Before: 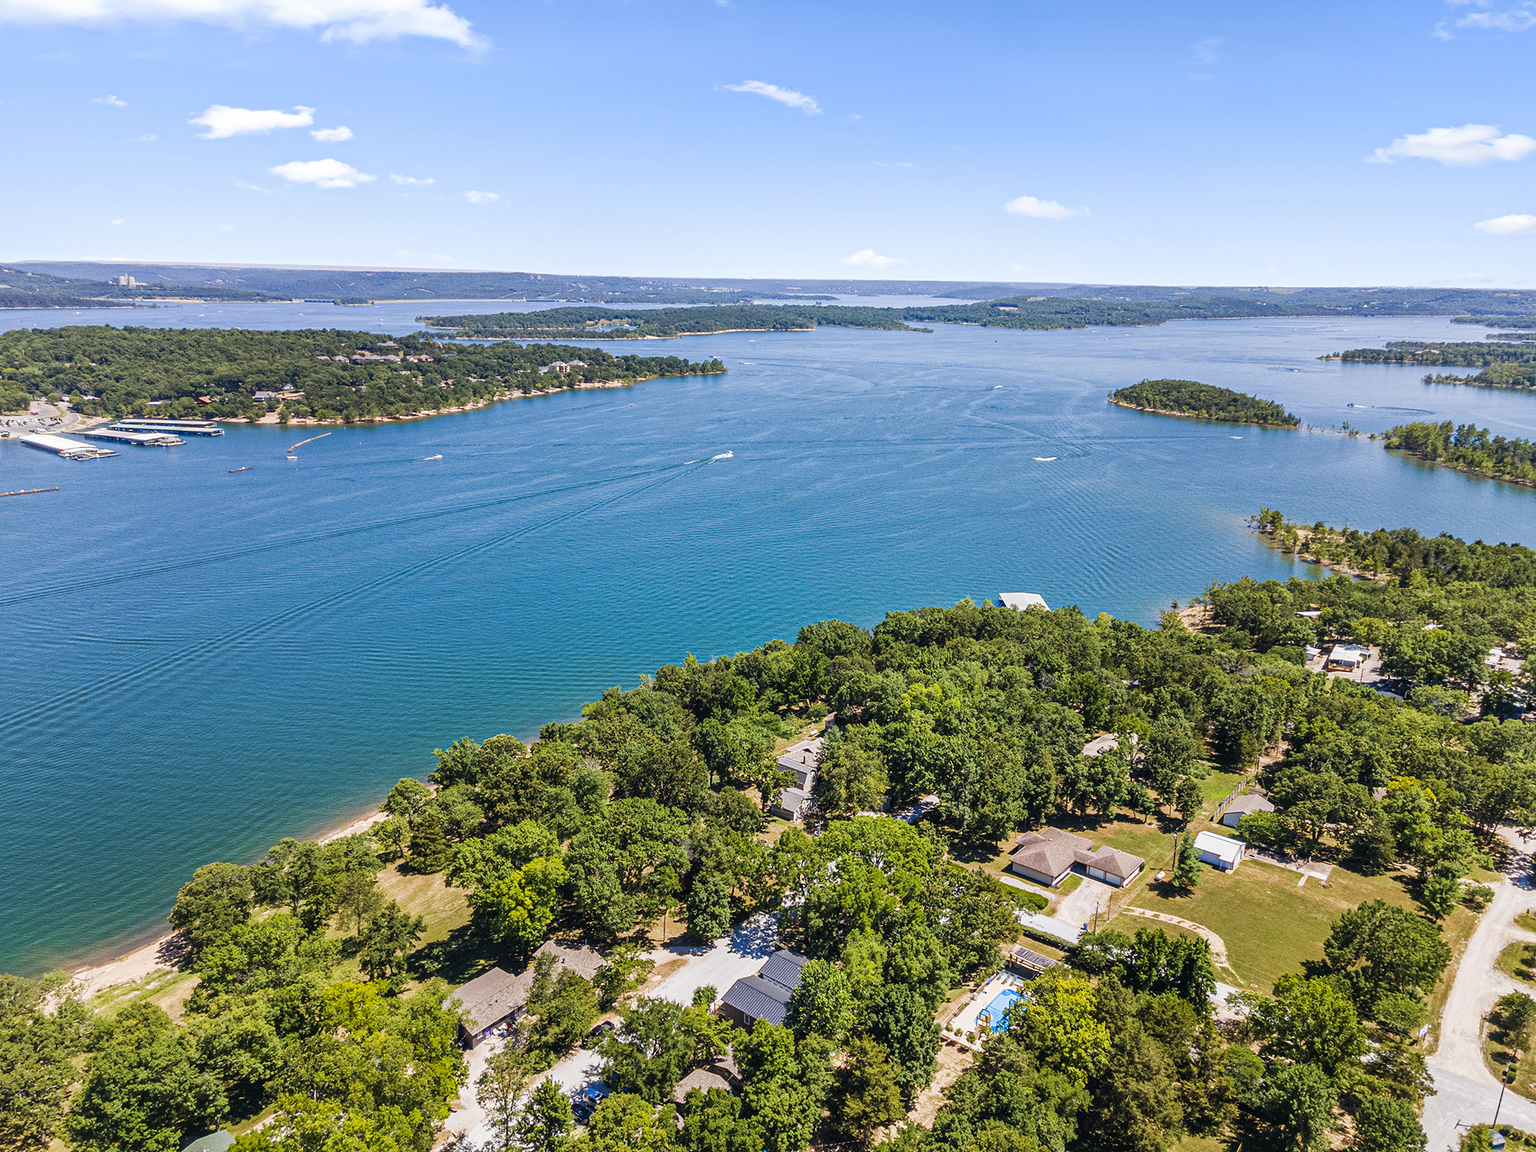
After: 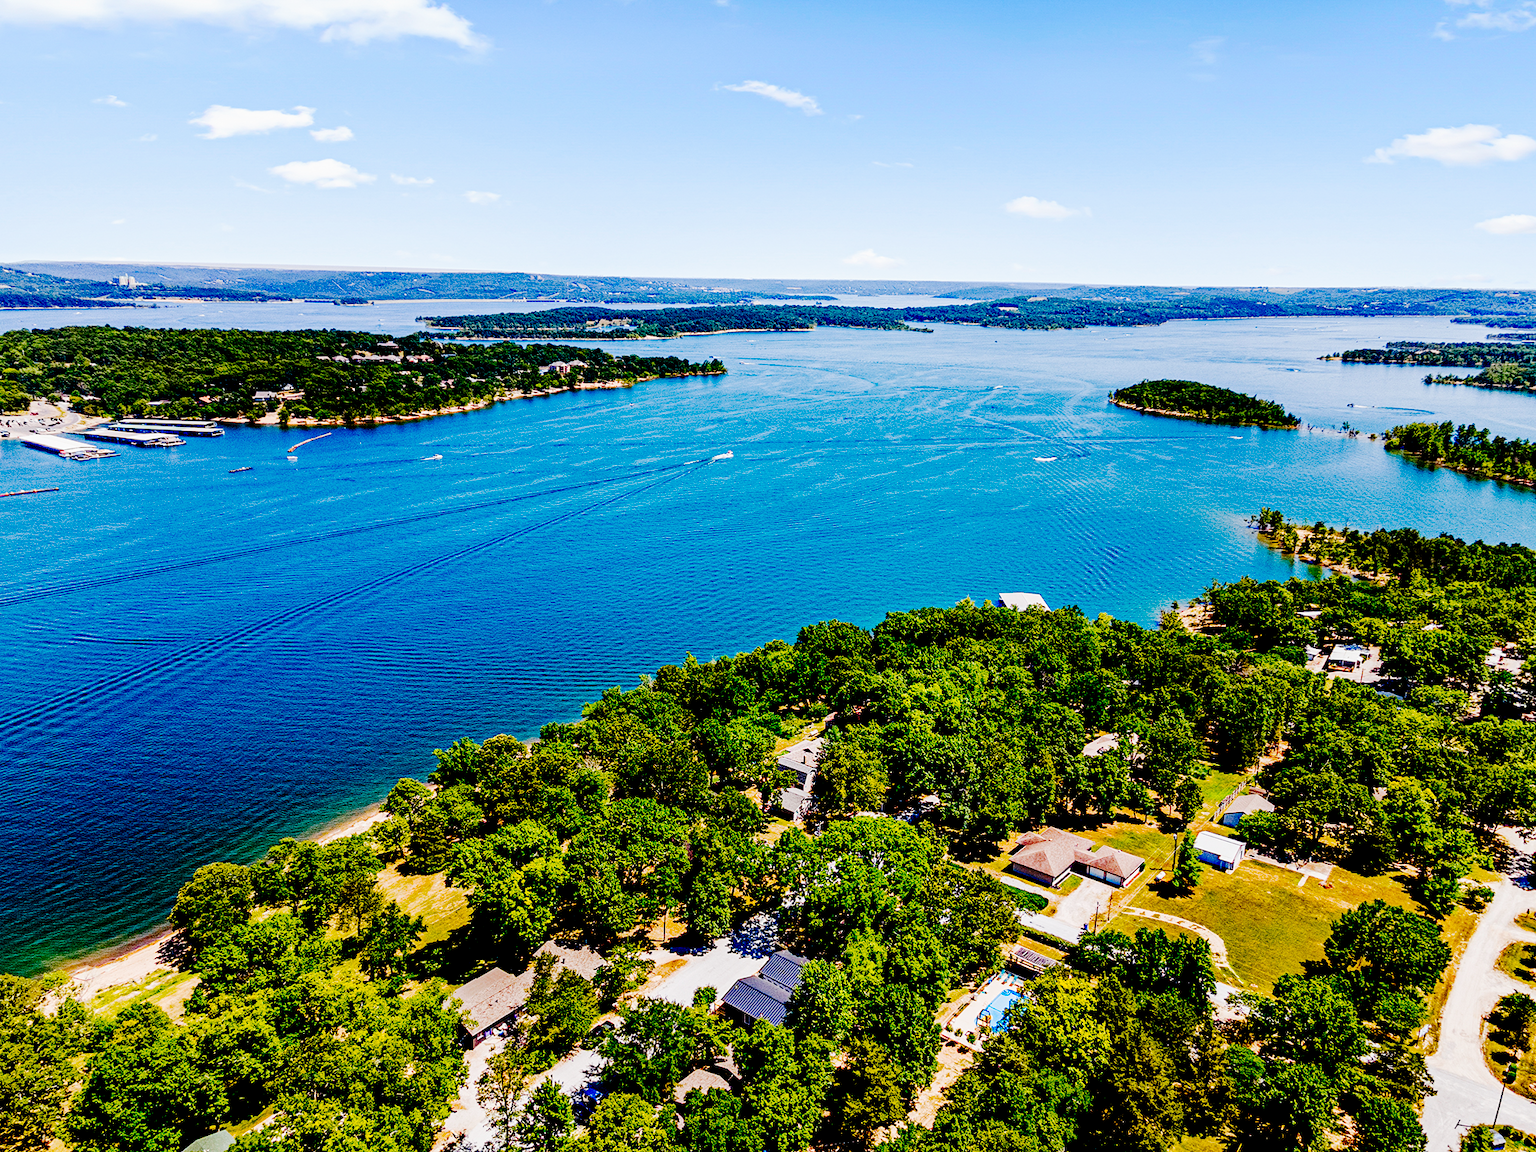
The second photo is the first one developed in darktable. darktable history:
exposure: black level correction 0.1, exposure -0.092 EV, compensate highlight preservation false
tone curve: curves: ch0 [(0, 0) (0.003, 0.002) (0.011, 0.008) (0.025, 0.017) (0.044, 0.027) (0.069, 0.037) (0.1, 0.052) (0.136, 0.074) (0.177, 0.11) (0.224, 0.155) (0.277, 0.237) (0.335, 0.34) (0.399, 0.467) (0.468, 0.584) (0.543, 0.683) (0.623, 0.762) (0.709, 0.827) (0.801, 0.888) (0.898, 0.947) (1, 1)], preserve colors none
